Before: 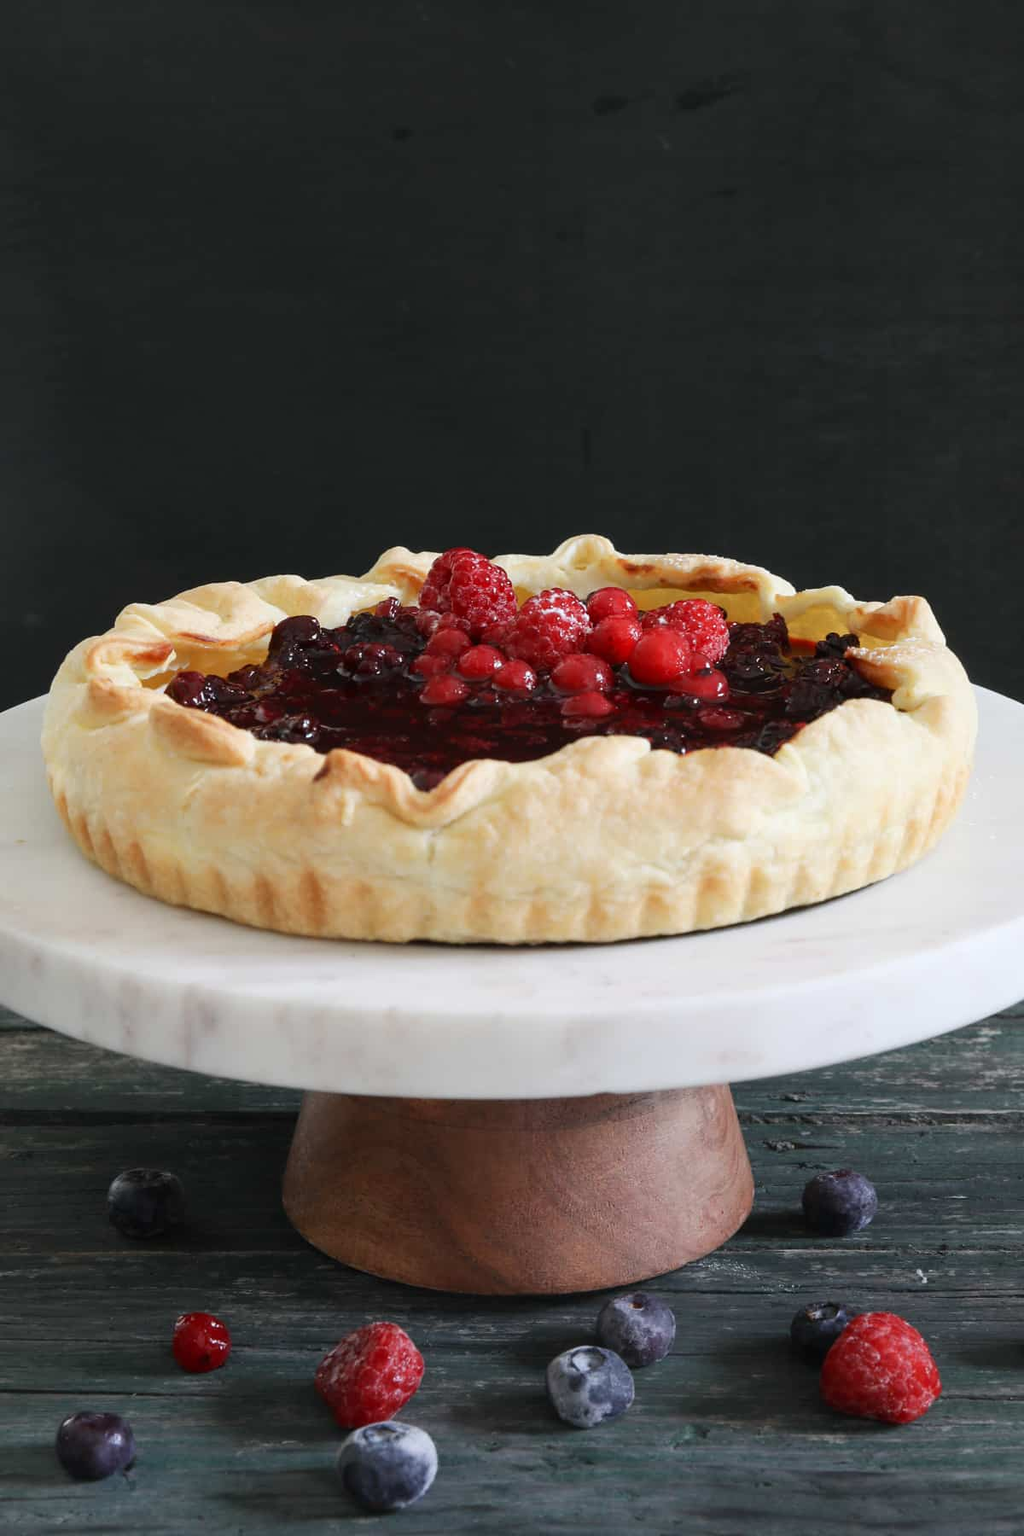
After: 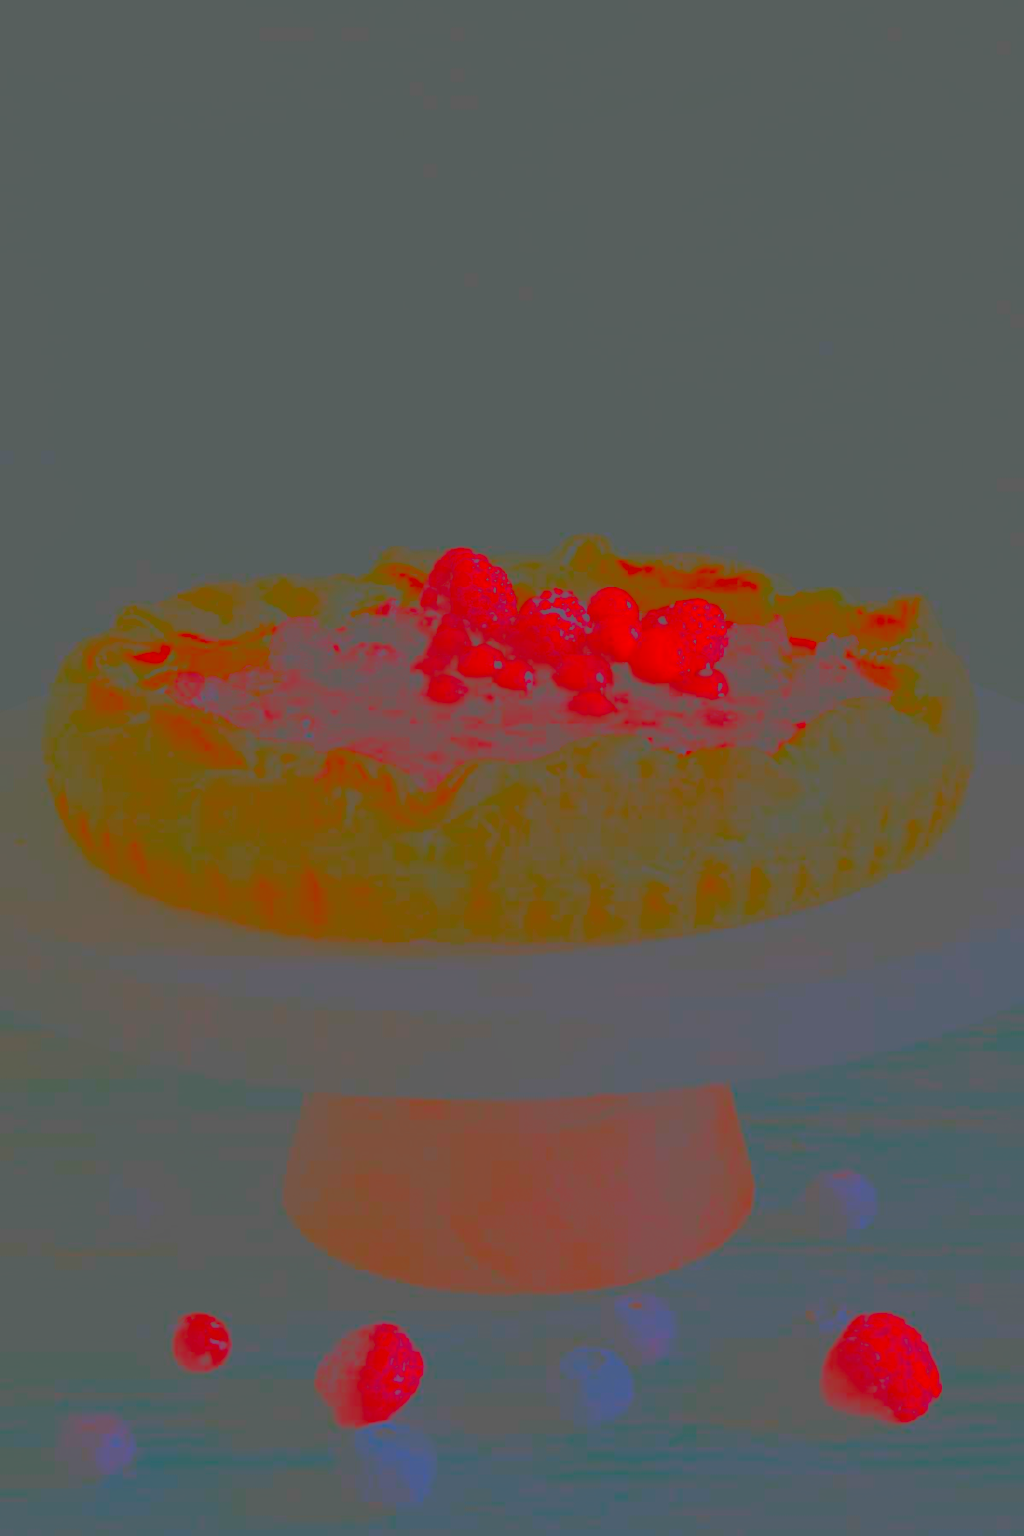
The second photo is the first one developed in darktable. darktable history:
contrast brightness saturation: contrast -0.99, brightness -0.17, saturation 0.75
levels: levels [0.016, 0.492, 0.969]
